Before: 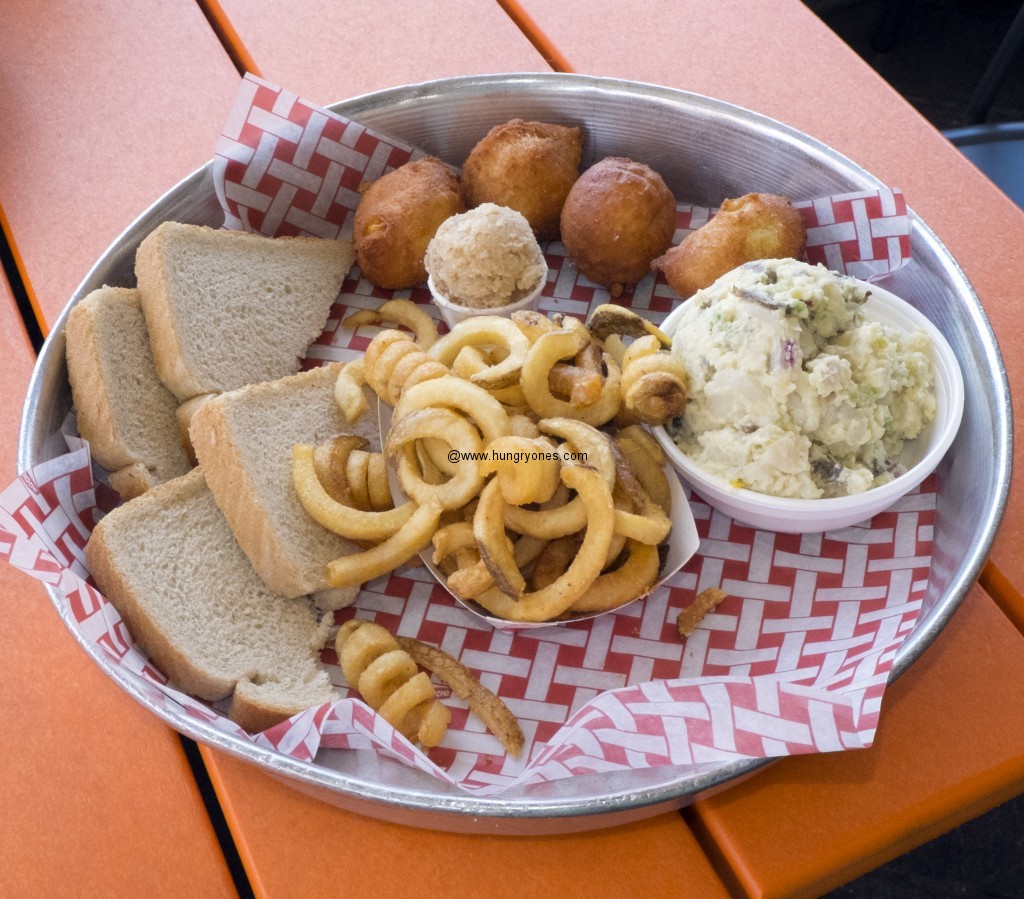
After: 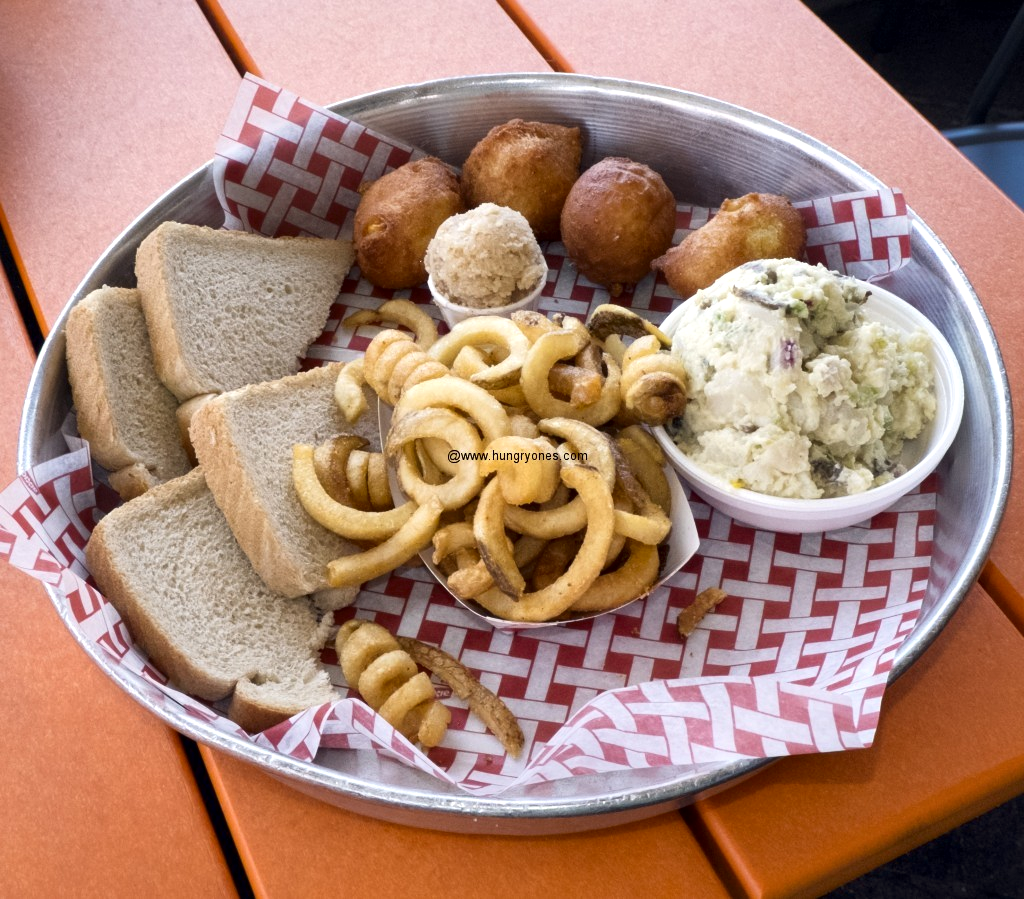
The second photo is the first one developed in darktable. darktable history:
local contrast: mode bilateral grid, contrast 100, coarseness 100, detail 165%, midtone range 0.2
